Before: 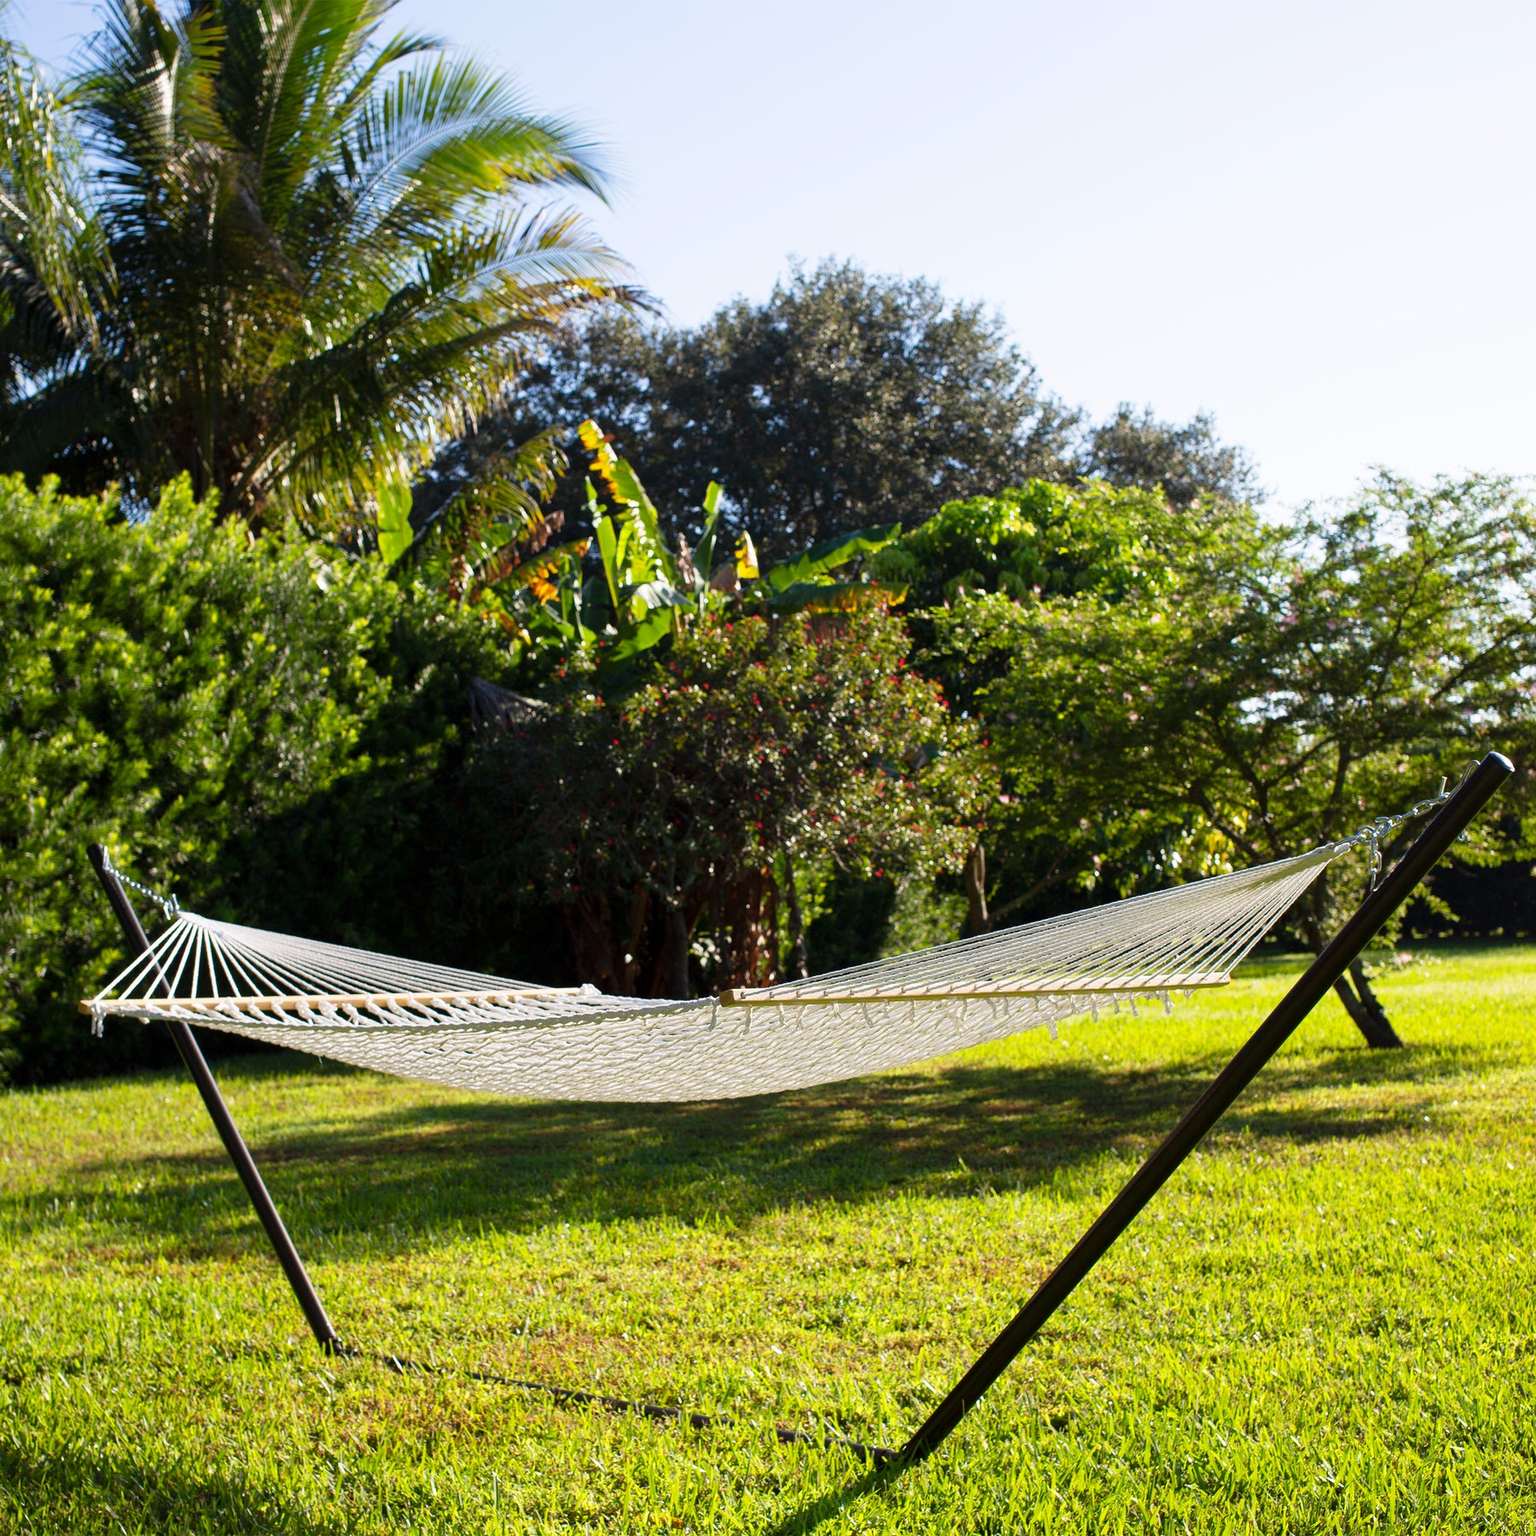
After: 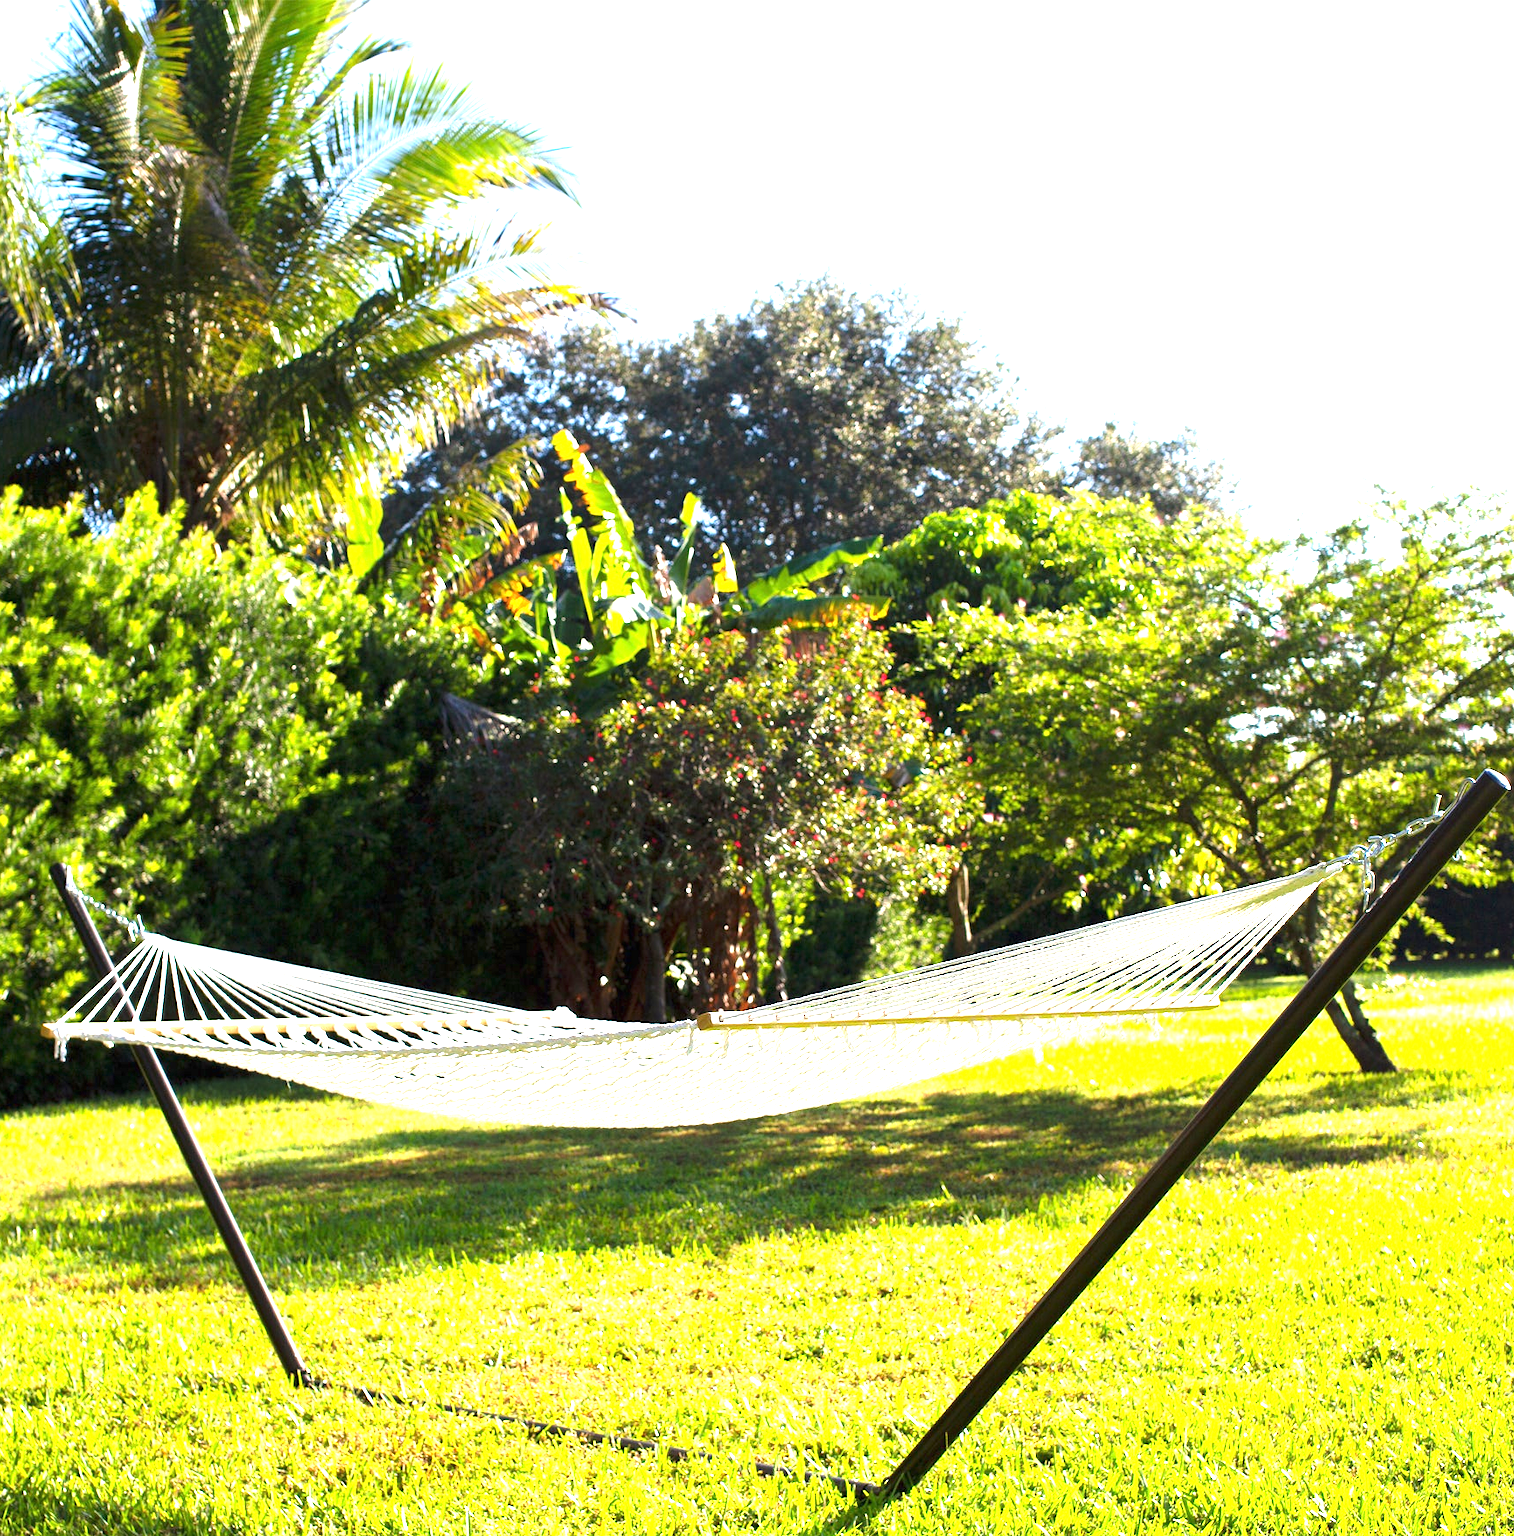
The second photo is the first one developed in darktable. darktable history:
exposure: black level correction 0, exposure 1.625 EV, compensate exposure bias true, compensate highlight preservation false
crop and rotate: left 2.536%, right 1.107%, bottom 2.246%
